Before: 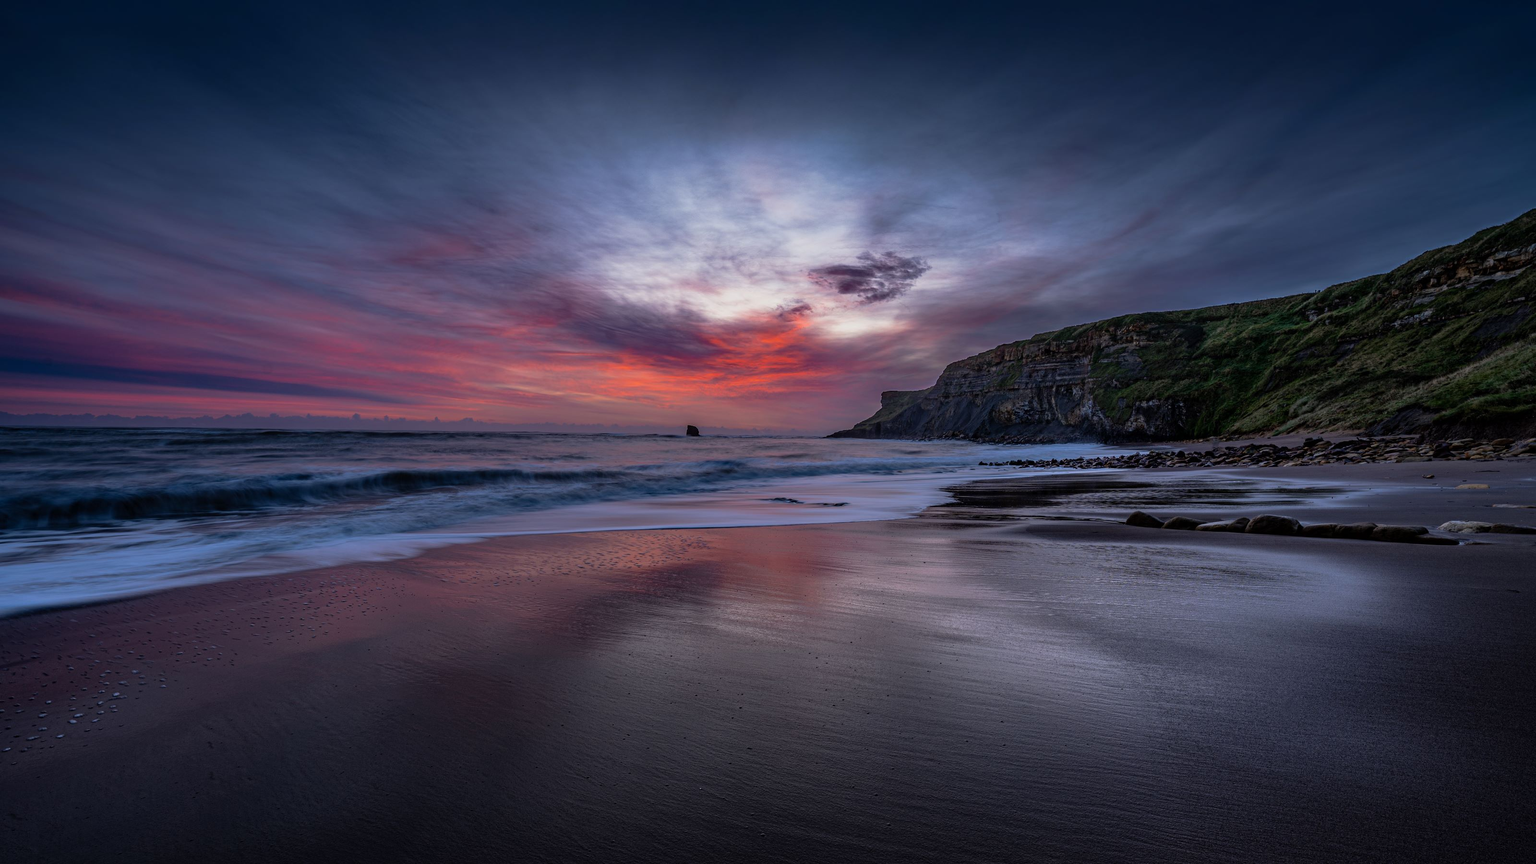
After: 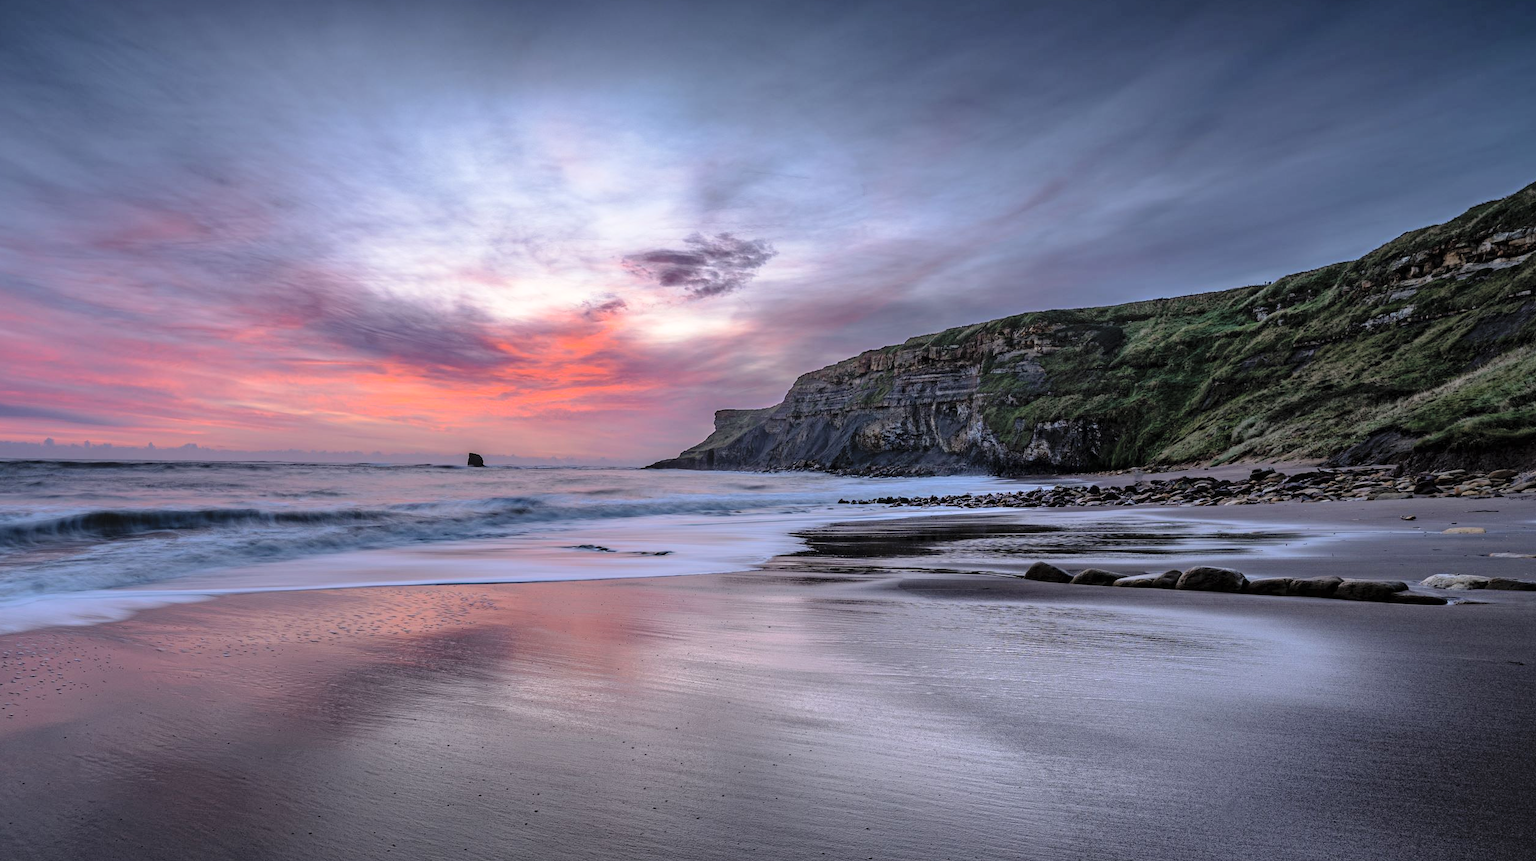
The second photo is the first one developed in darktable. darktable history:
crop and rotate: left 20.74%, top 7.912%, right 0.375%, bottom 13.378%
global tonemap: drago (0.7, 100)
